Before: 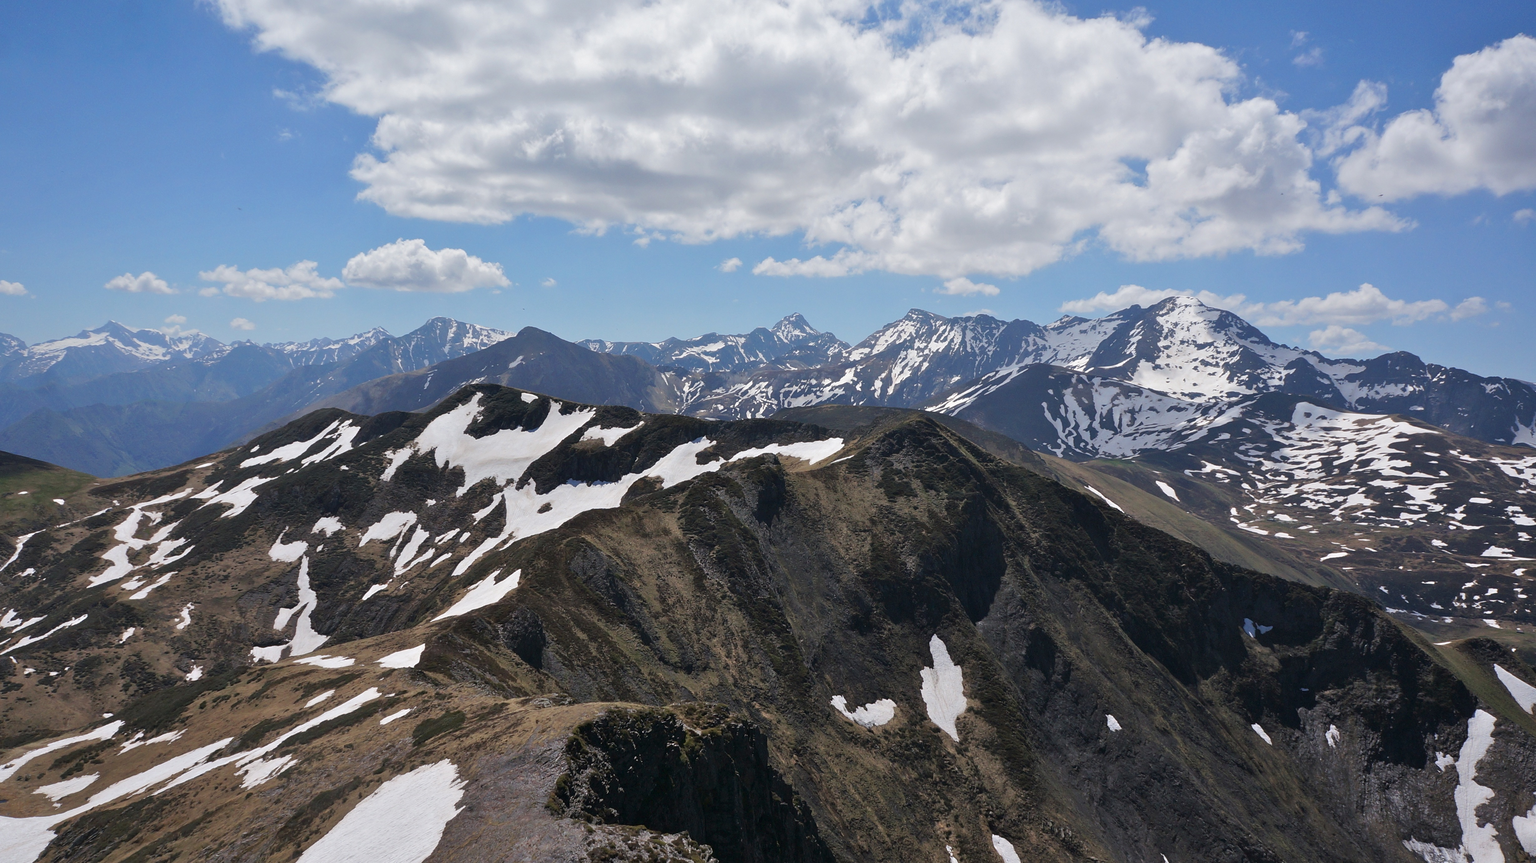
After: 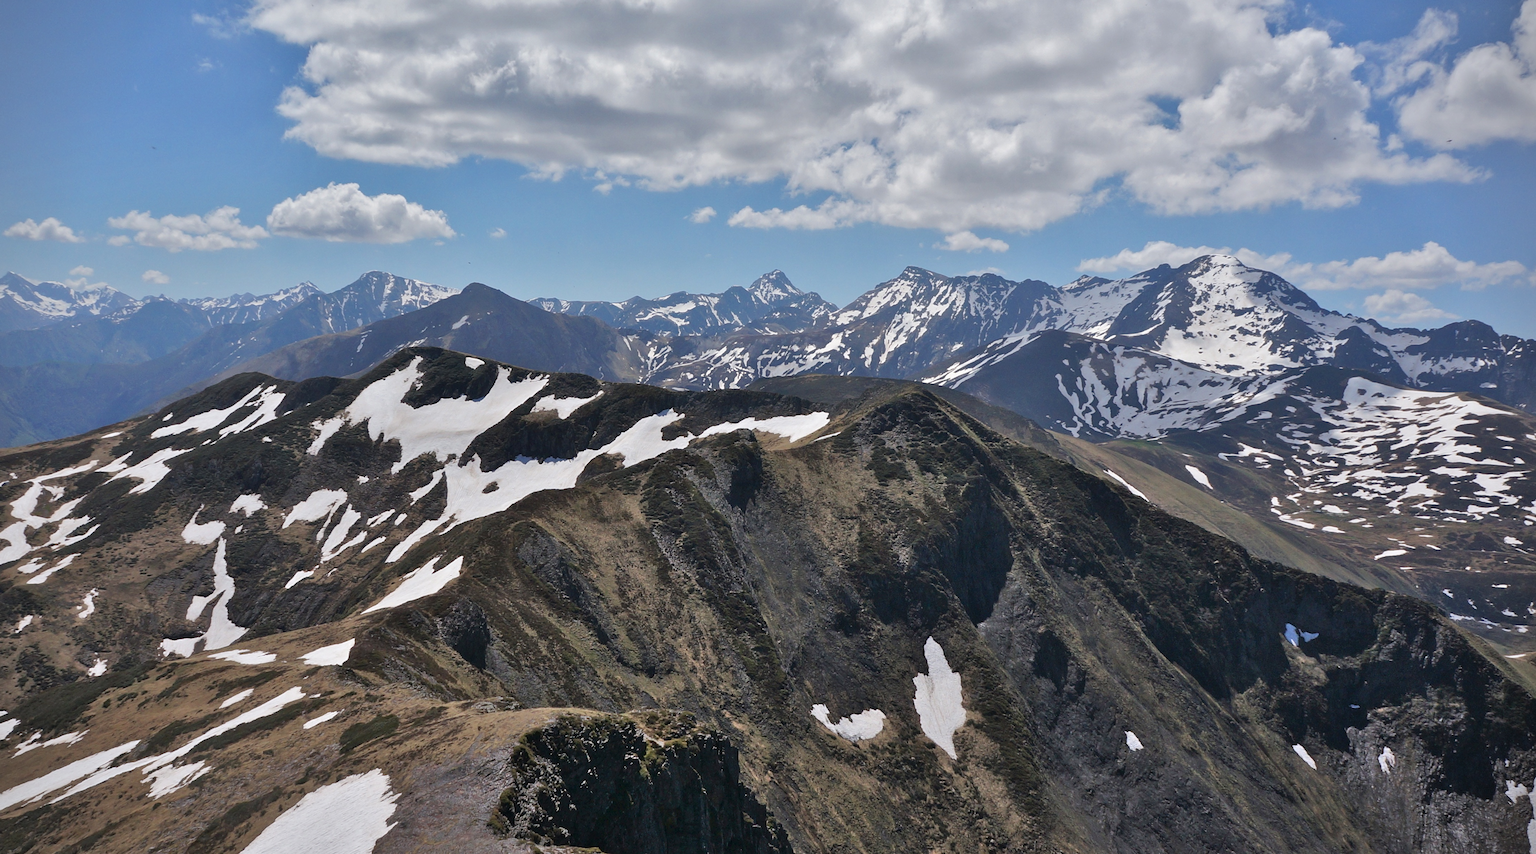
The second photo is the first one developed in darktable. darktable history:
rotate and perspective: rotation -1.32°, lens shift (horizontal) -0.031, crop left 0.015, crop right 0.985, crop top 0.047, crop bottom 0.982
vignetting: fall-off start 92.6%, brightness -0.52, saturation -0.51, center (-0.012, 0)
crop and rotate: angle -1.96°, left 3.097%, top 4.154%, right 1.586%, bottom 0.529%
shadows and highlights: soften with gaussian
